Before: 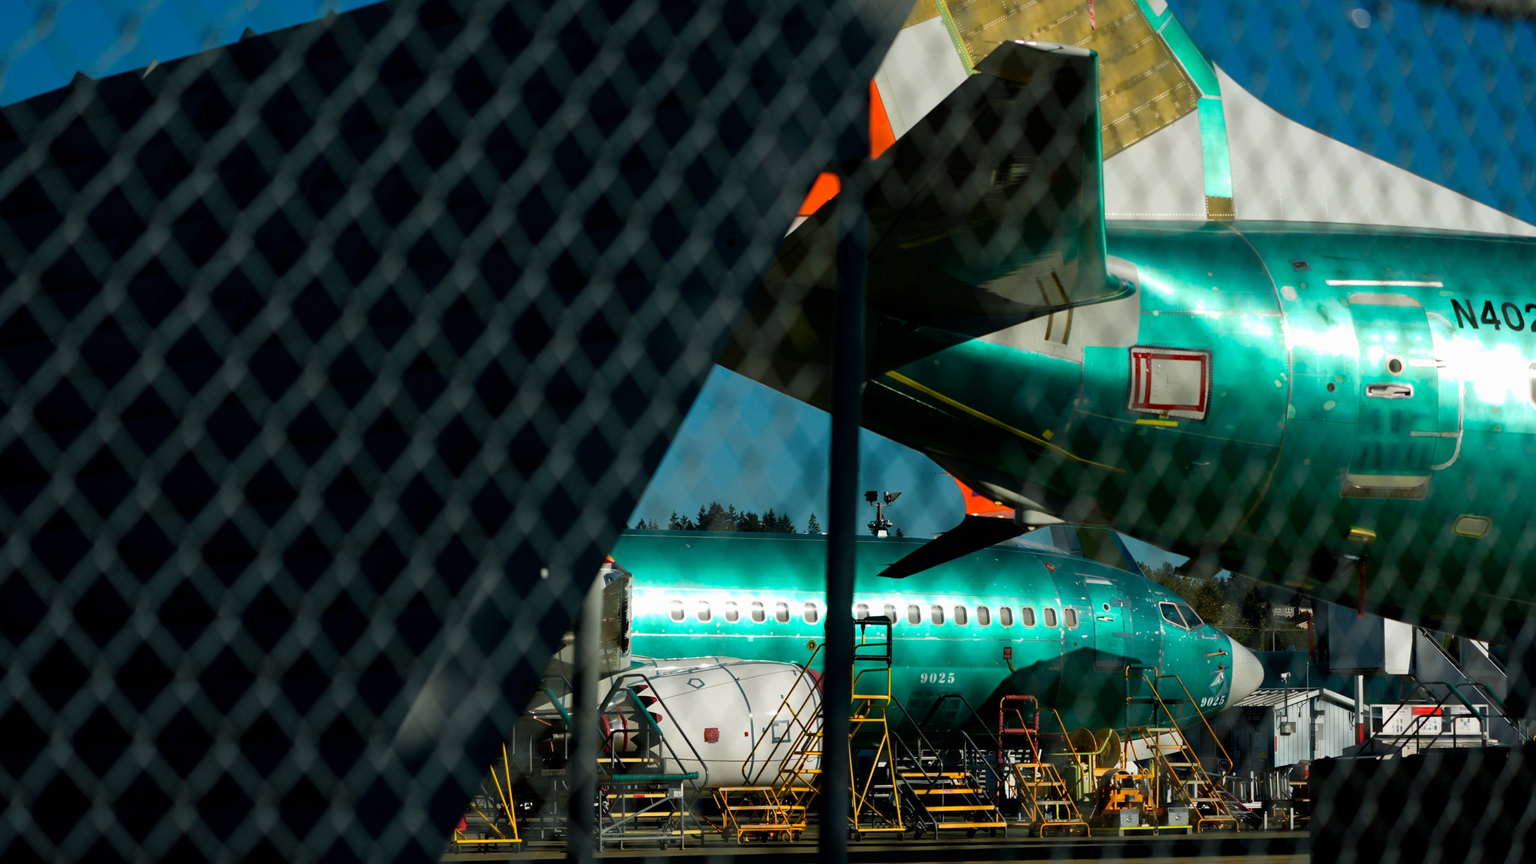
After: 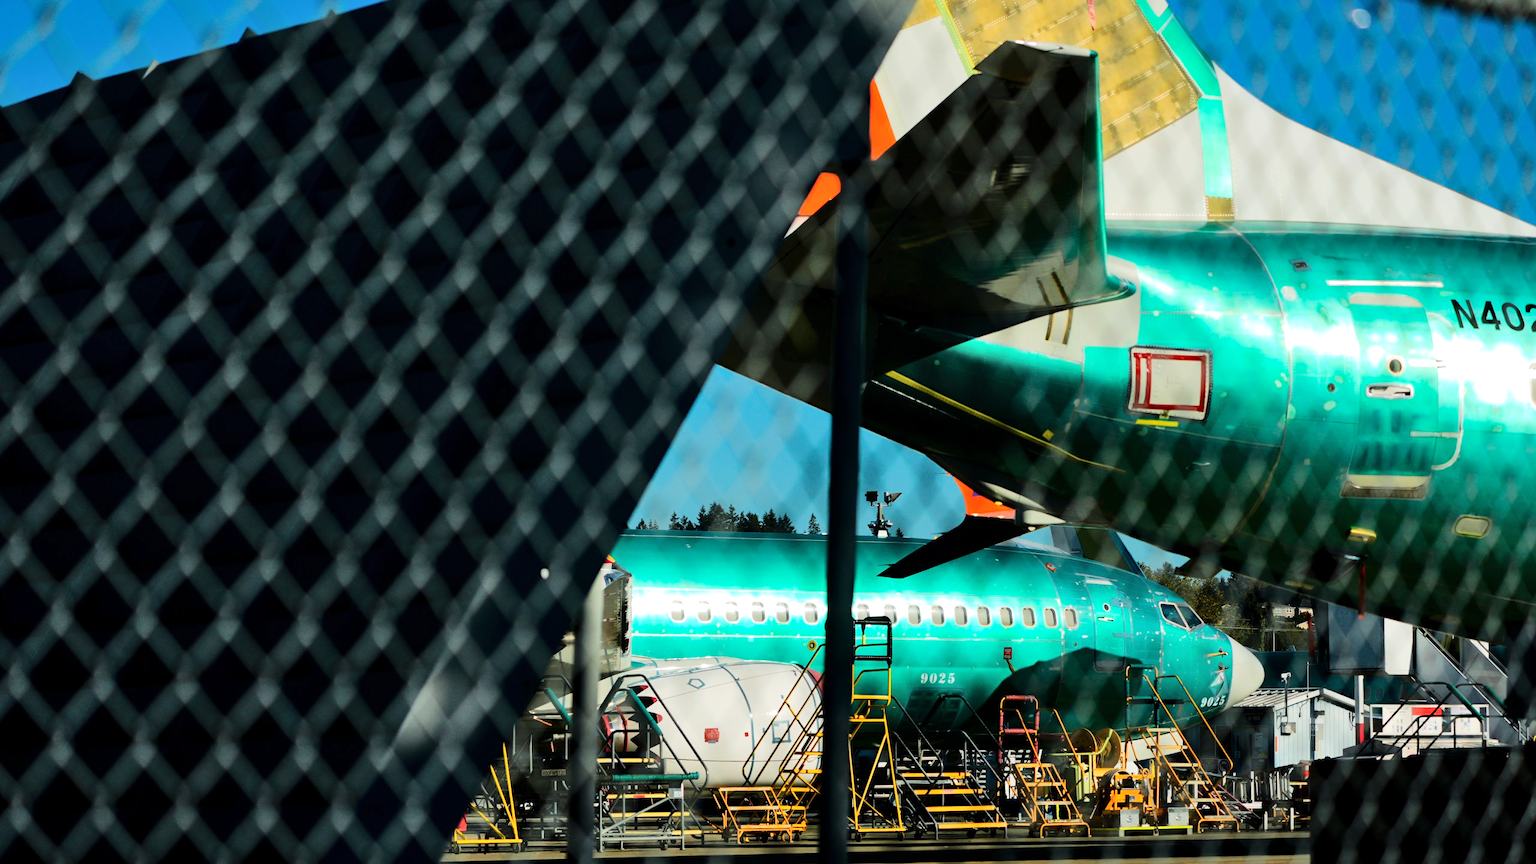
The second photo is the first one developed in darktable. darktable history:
shadows and highlights: shadows 37.67, highlights -26.96, soften with gaussian
tone equalizer: -7 EV 0.141 EV, -6 EV 0.619 EV, -5 EV 1.13 EV, -4 EV 1.33 EV, -3 EV 1.17 EV, -2 EV 0.6 EV, -1 EV 0.152 EV, edges refinement/feathering 500, mask exposure compensation -1.57 EV, preserve details no
